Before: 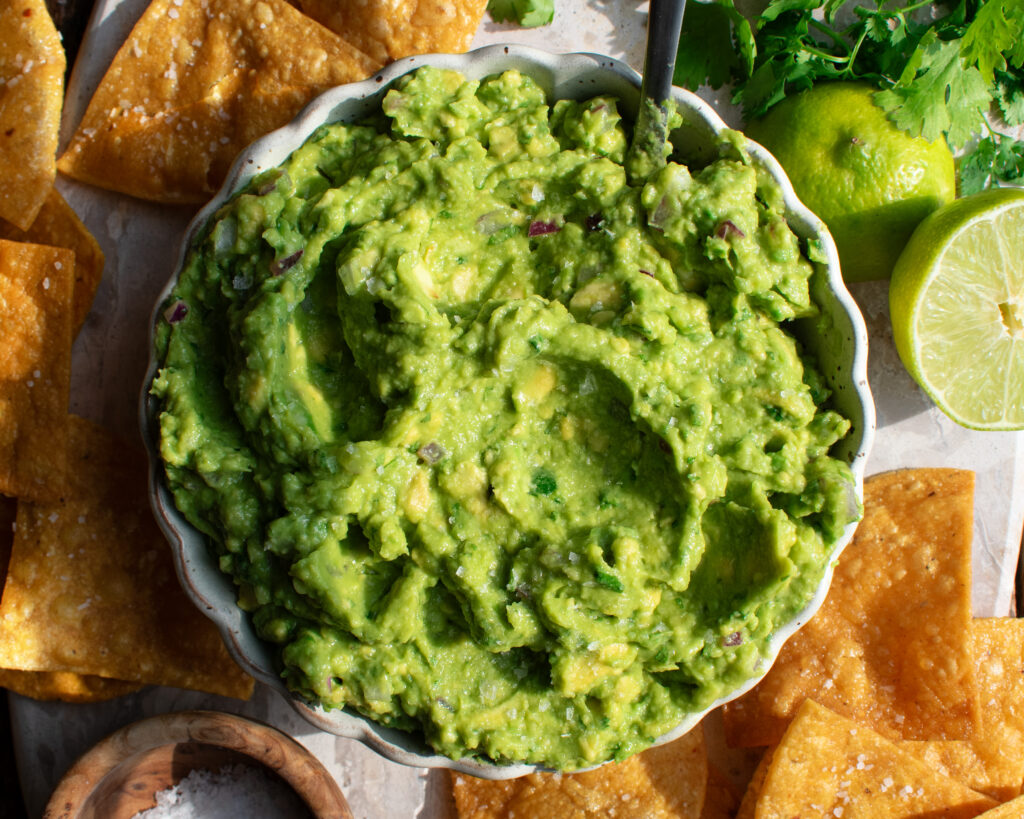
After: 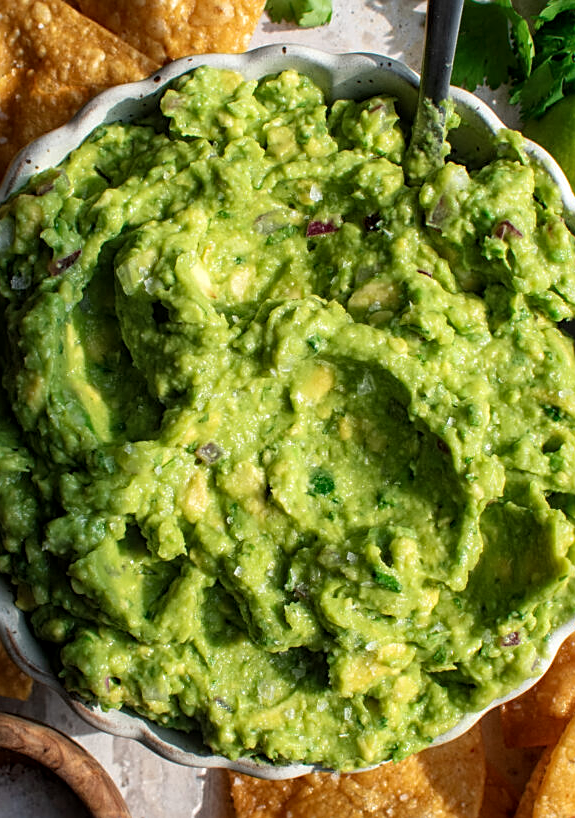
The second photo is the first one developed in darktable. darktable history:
crop: left 21.698%, right 22.106%, bottom 0.004%
local contrast: on, module defaults
sharpen: on, module defaults
